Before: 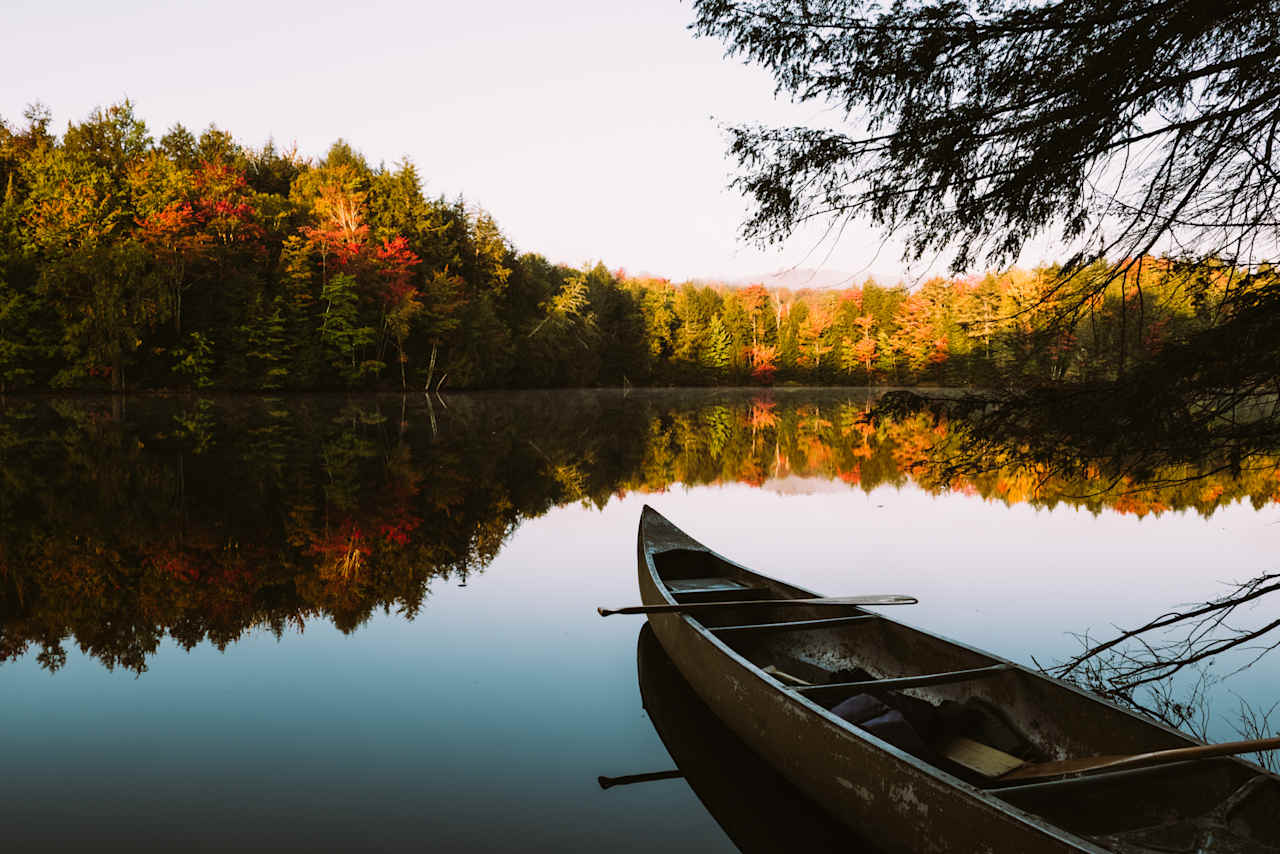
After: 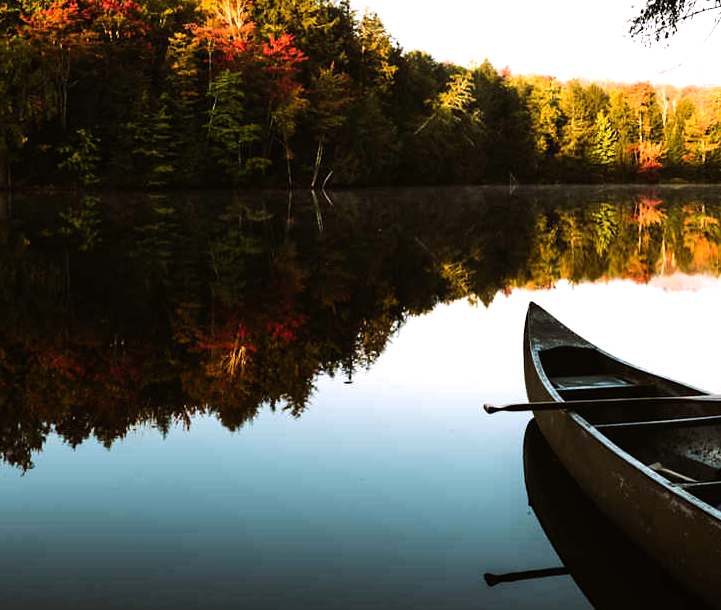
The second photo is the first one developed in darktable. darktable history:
tone equalizer: -8 EV -0.75 EV, -7 EV -0.7 EV, -6 EV -0.6 EV, -5 EV -0.4 EV, -3 EV 0.4 EV, -2 EV 0.6 EV, -1 EV 0.7 EV, +0 EV 0.75 EV, edges refinement/feathering 500, mask exposure compensation -1.57 EV, preserve details no
crop: left 8.966%, top 23.852%, right 34.699%, bottom 4.703%
